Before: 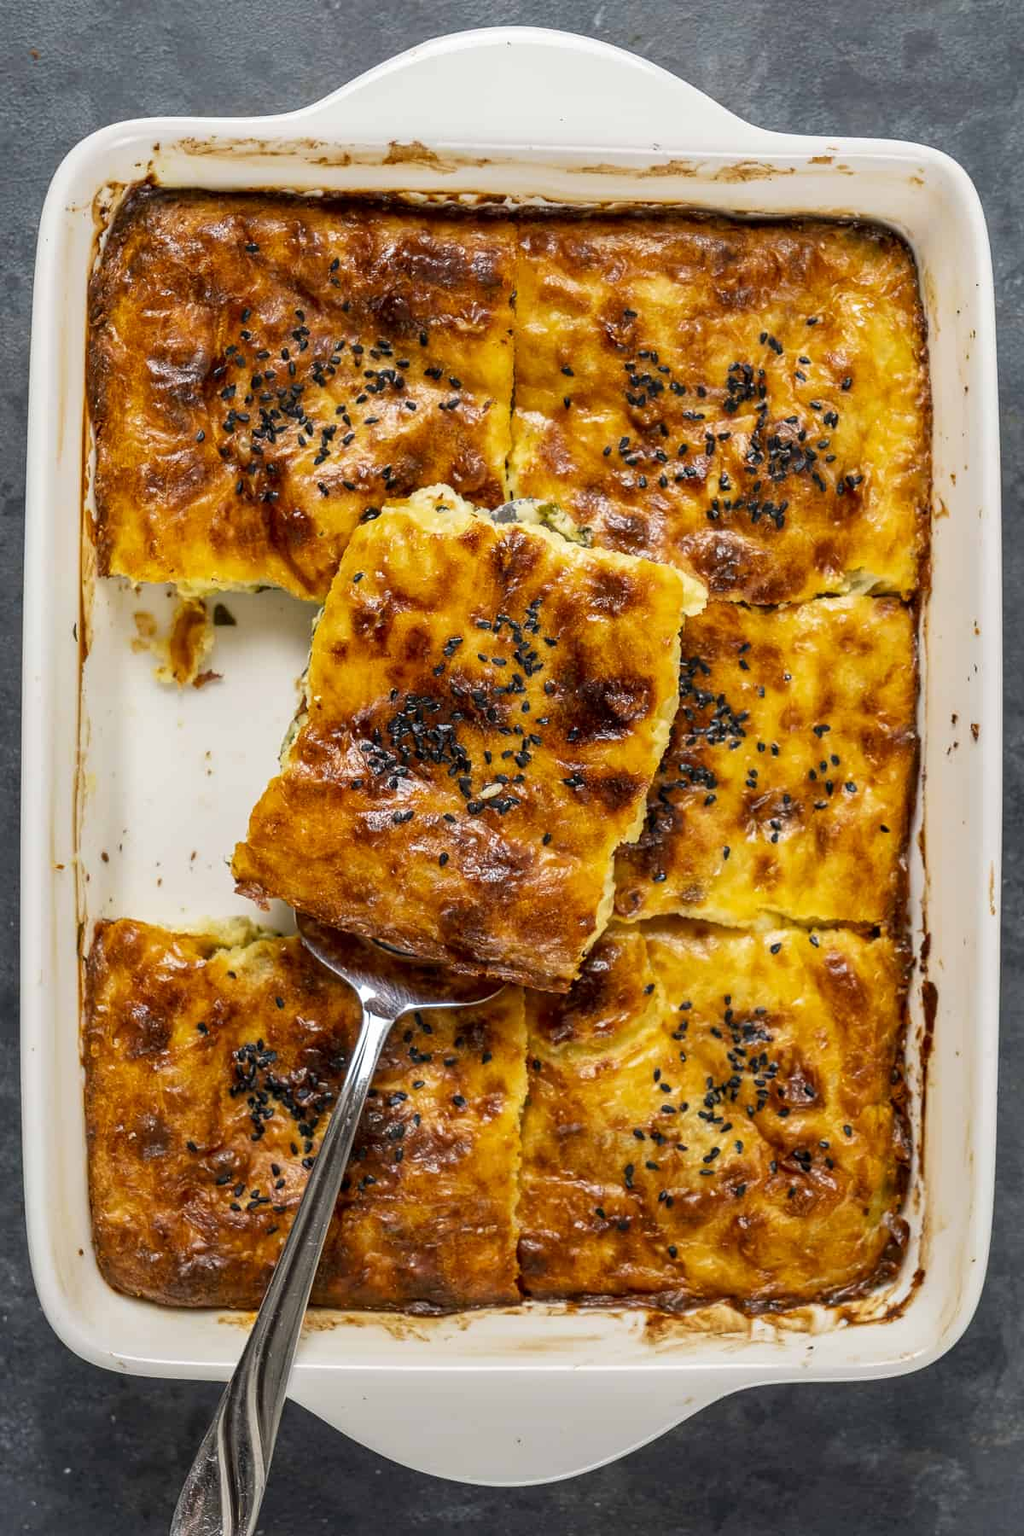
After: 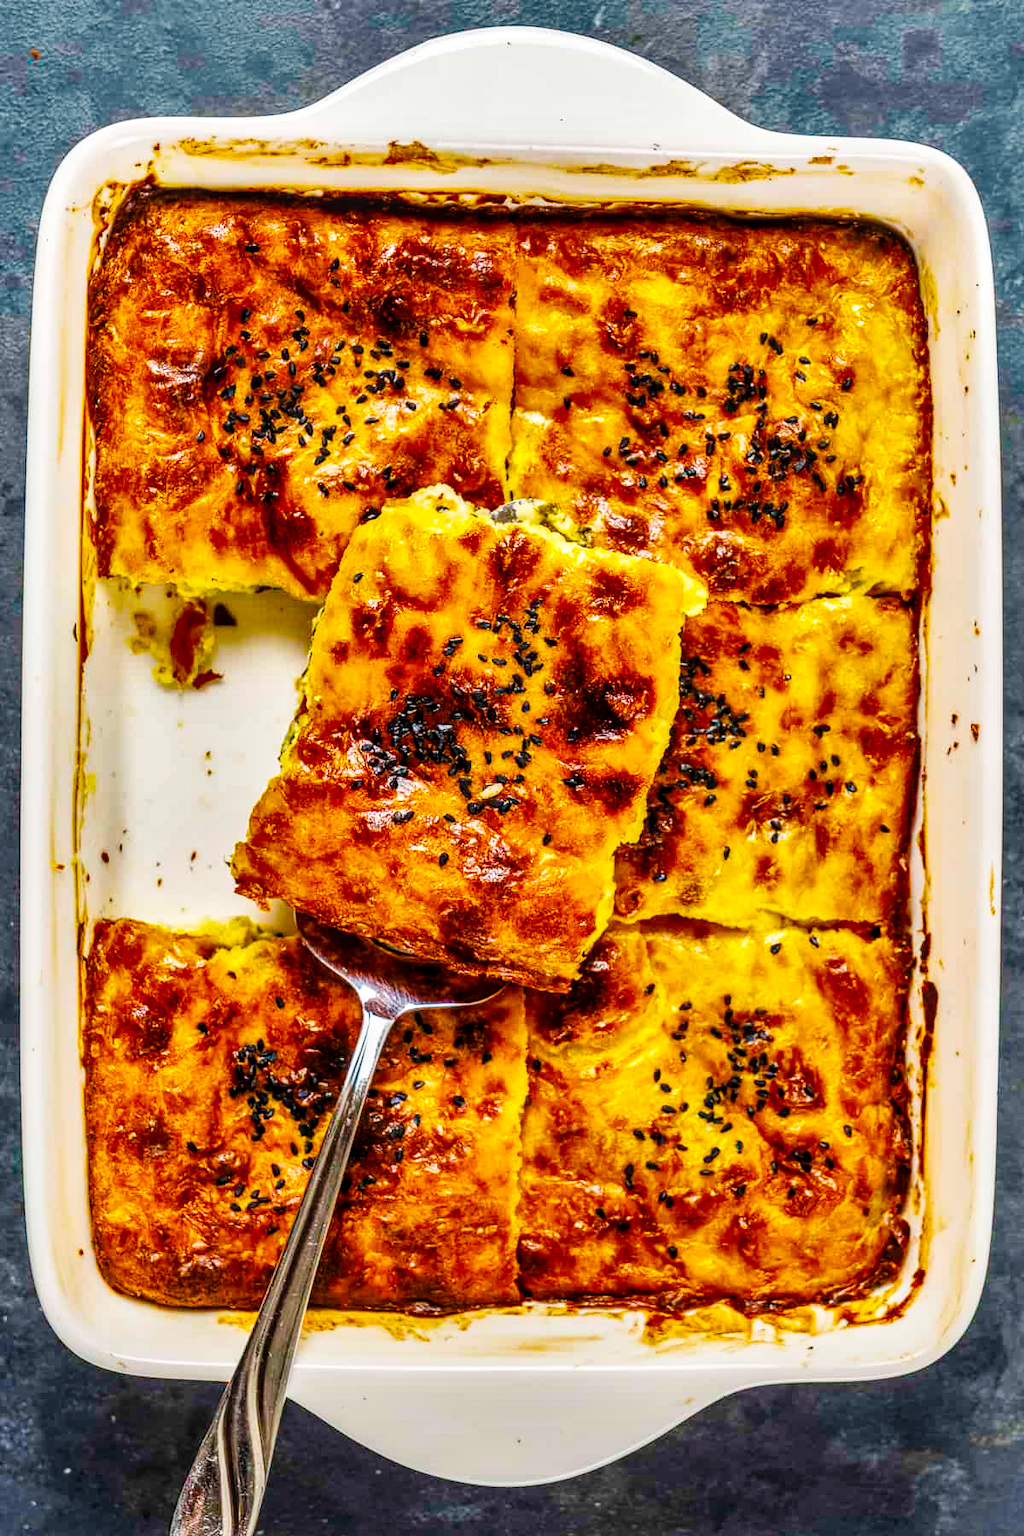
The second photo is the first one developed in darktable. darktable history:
local contrast: detail 130%
shadows and highlights: shadows 20.91, highlights -82.63, soften with gaussian
base curve: curves: ch0 [(0, 0) (0.032, 0.025) (0.121, 0.166) (0.206, 0.329) (0.605, 0.79) (1, 1)], preserve colors none
color balance rgb: perceptual saturation grading › global saturation 17.48%, global vibrance 59.634%
